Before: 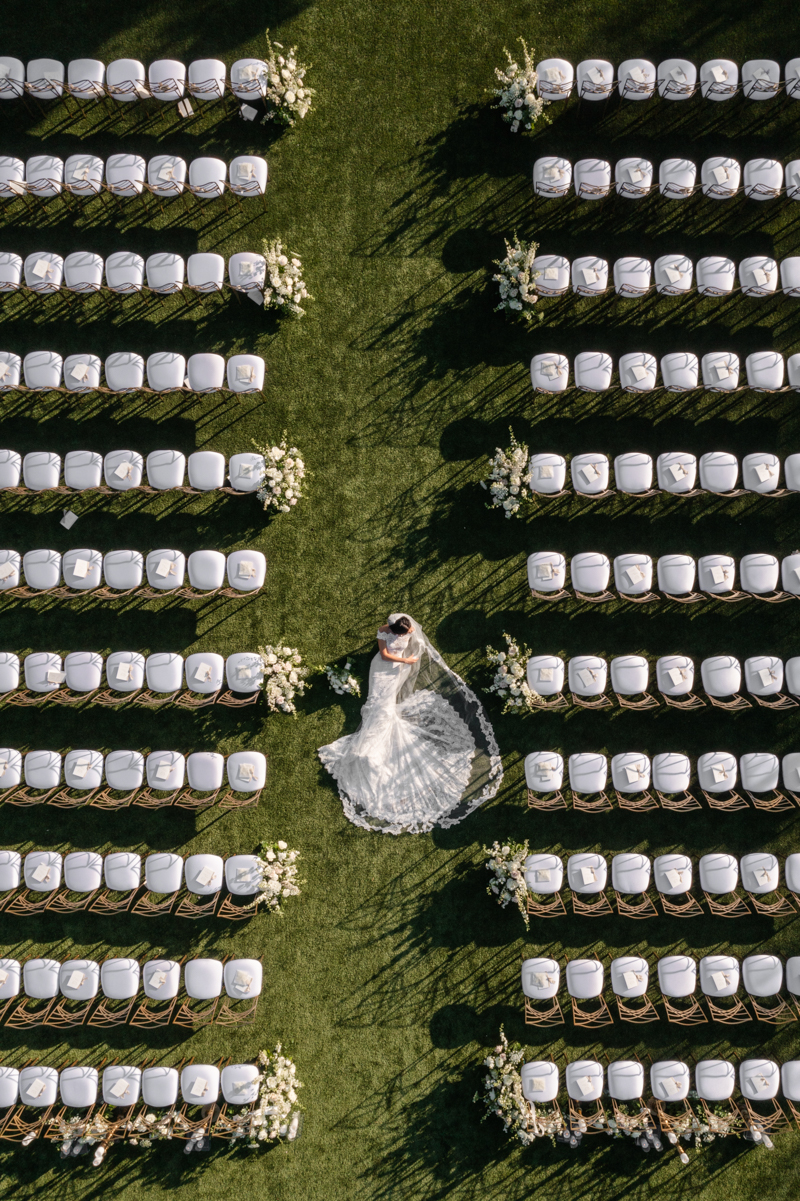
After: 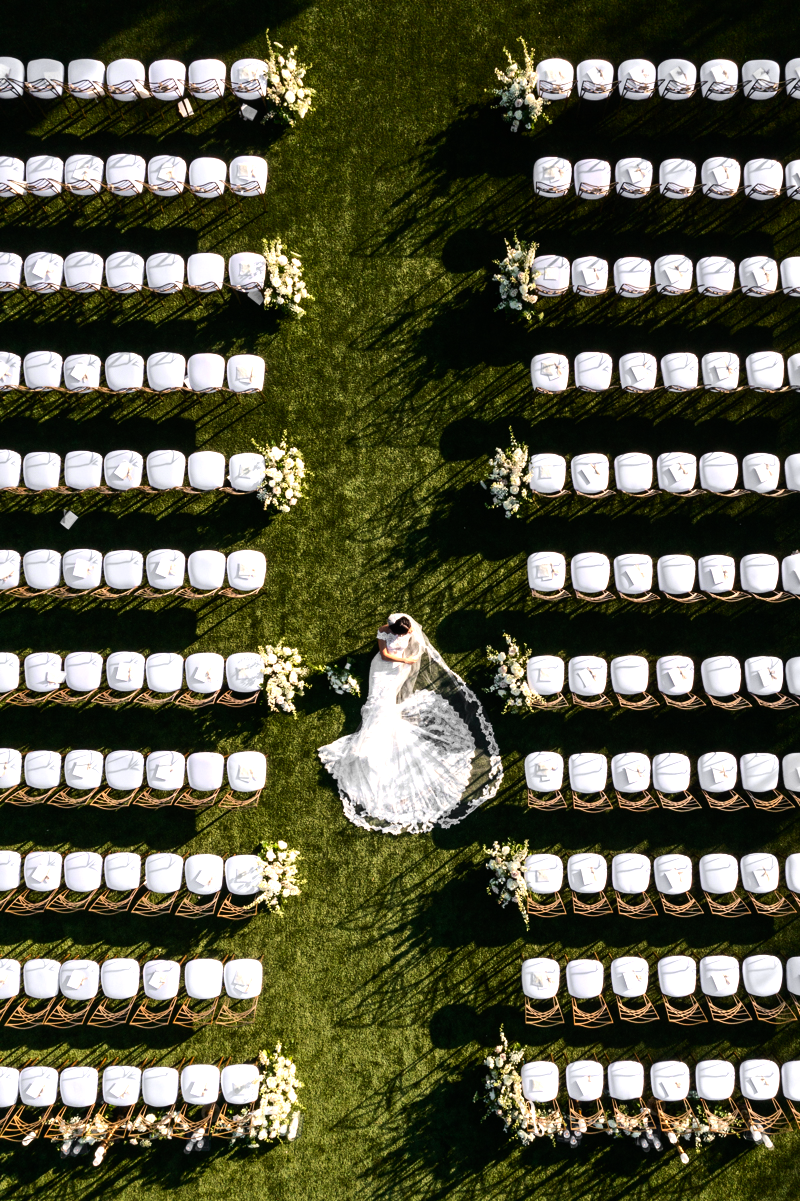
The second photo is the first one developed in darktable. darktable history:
tone equalizer: -8 EV -1.08 EV, -7 EV -1.01 EV, -6 EV -0.867 EV, -5 EV -0.578 EV, -3 EV 0.578 EV, -2 EV 0.867 EV, -1 EV 1.01 EV, +0 EV 1.08 EV, edges refinement/feathering 500, mask exposure compensation -1.57 EV, preserve details no
contrast brightness saturation: contrast 0.09, saturation 0.28
